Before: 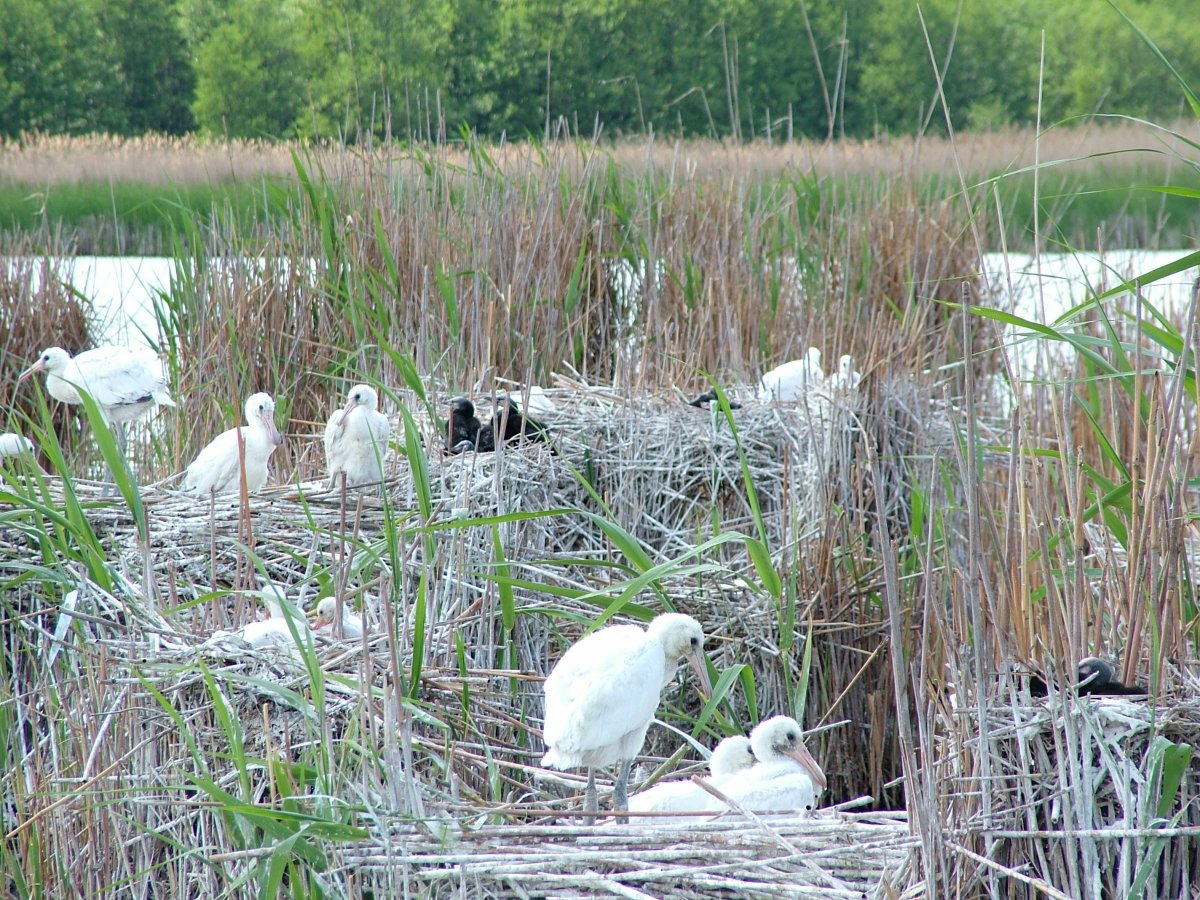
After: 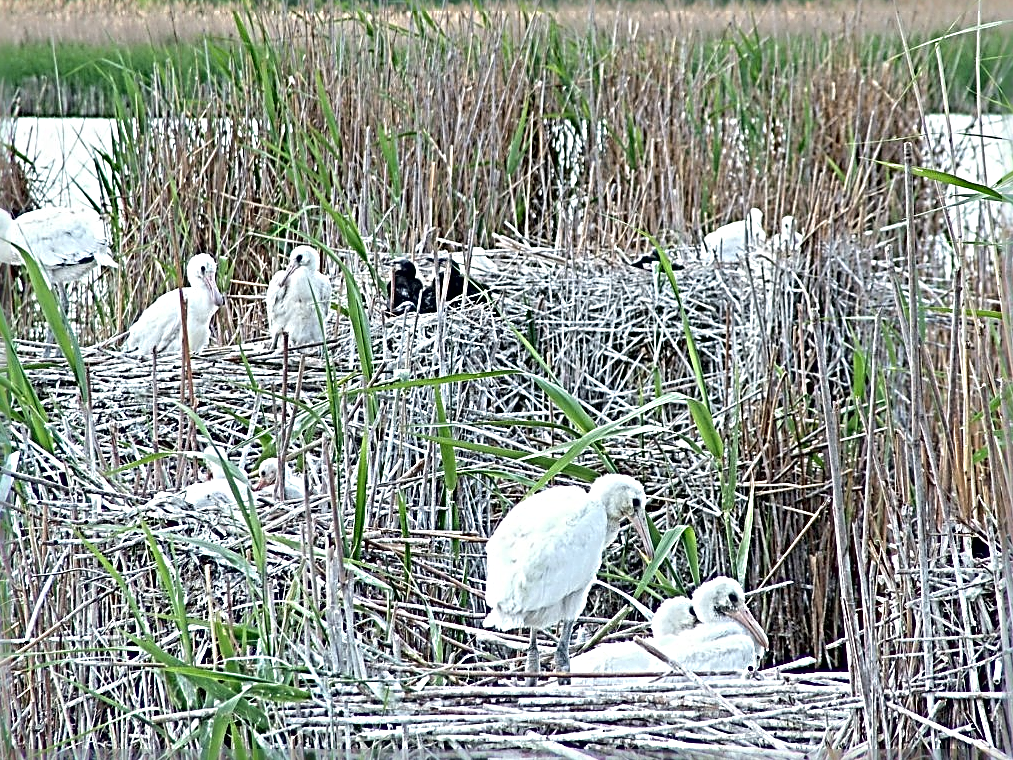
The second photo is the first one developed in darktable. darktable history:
crop and rotate: left 4.842%, top 15.51%, right 10.668%
sharpen: radius 4.001, amount 2
local contrast: mode bilateral grid, contrast 10, coarseness 25, detail 115%, midtone range 0.2
